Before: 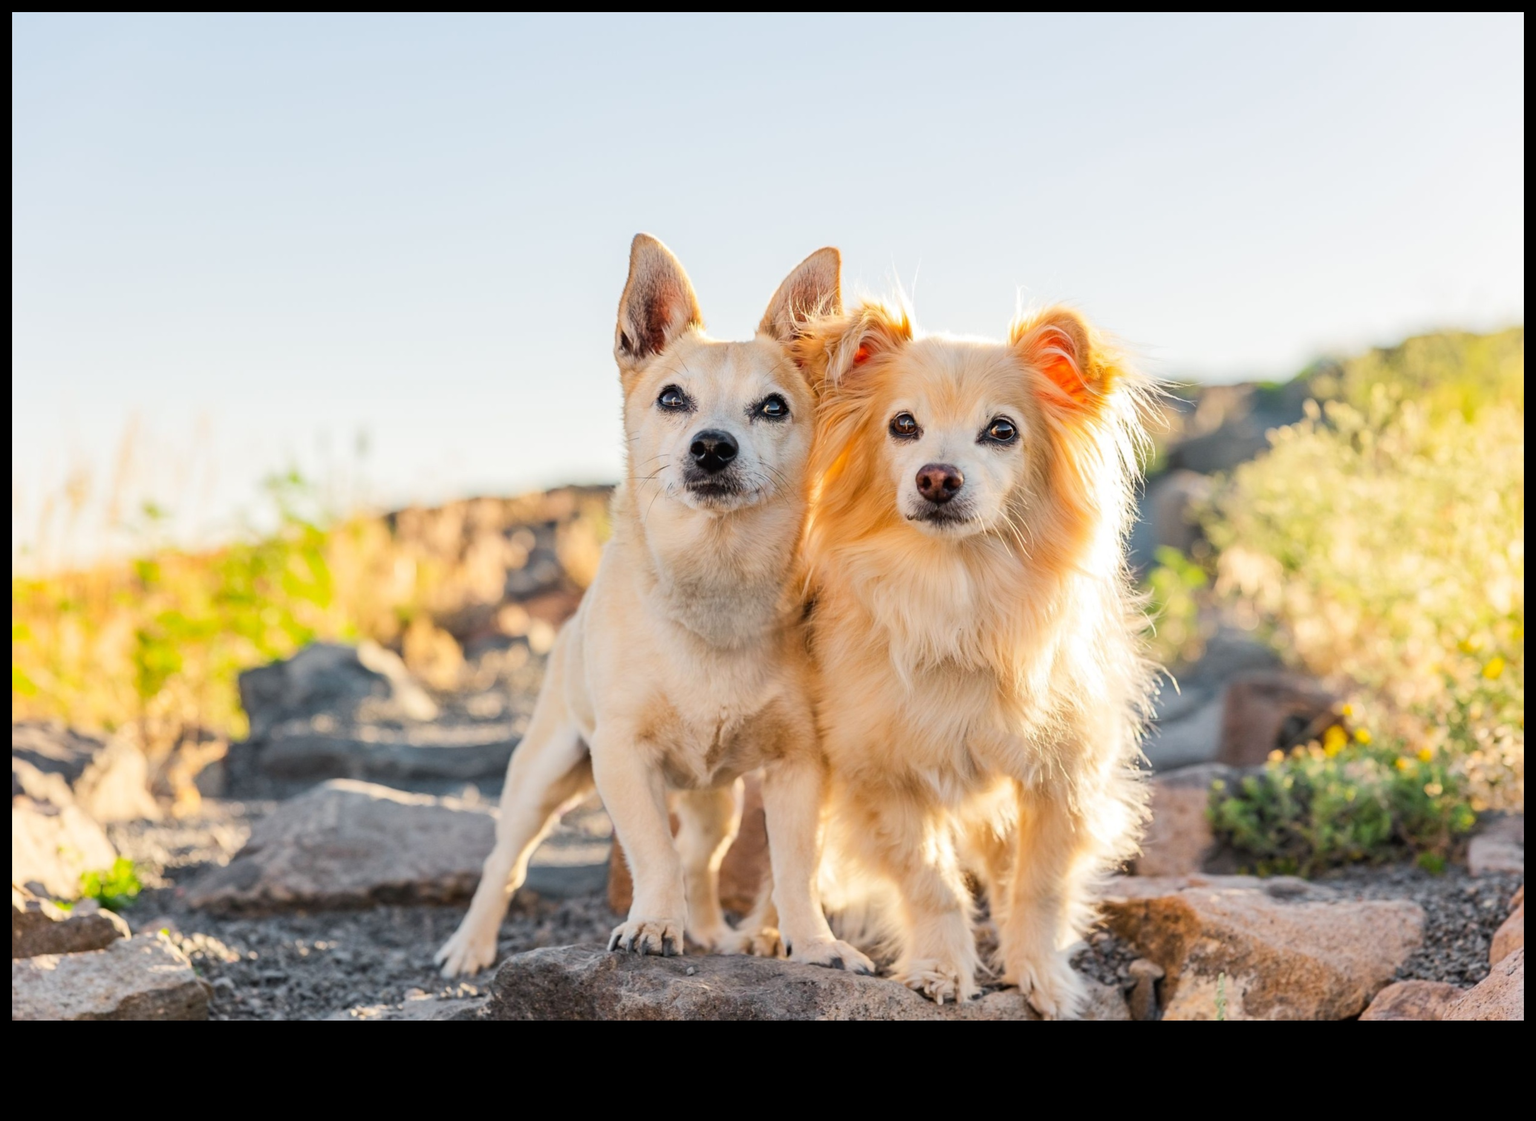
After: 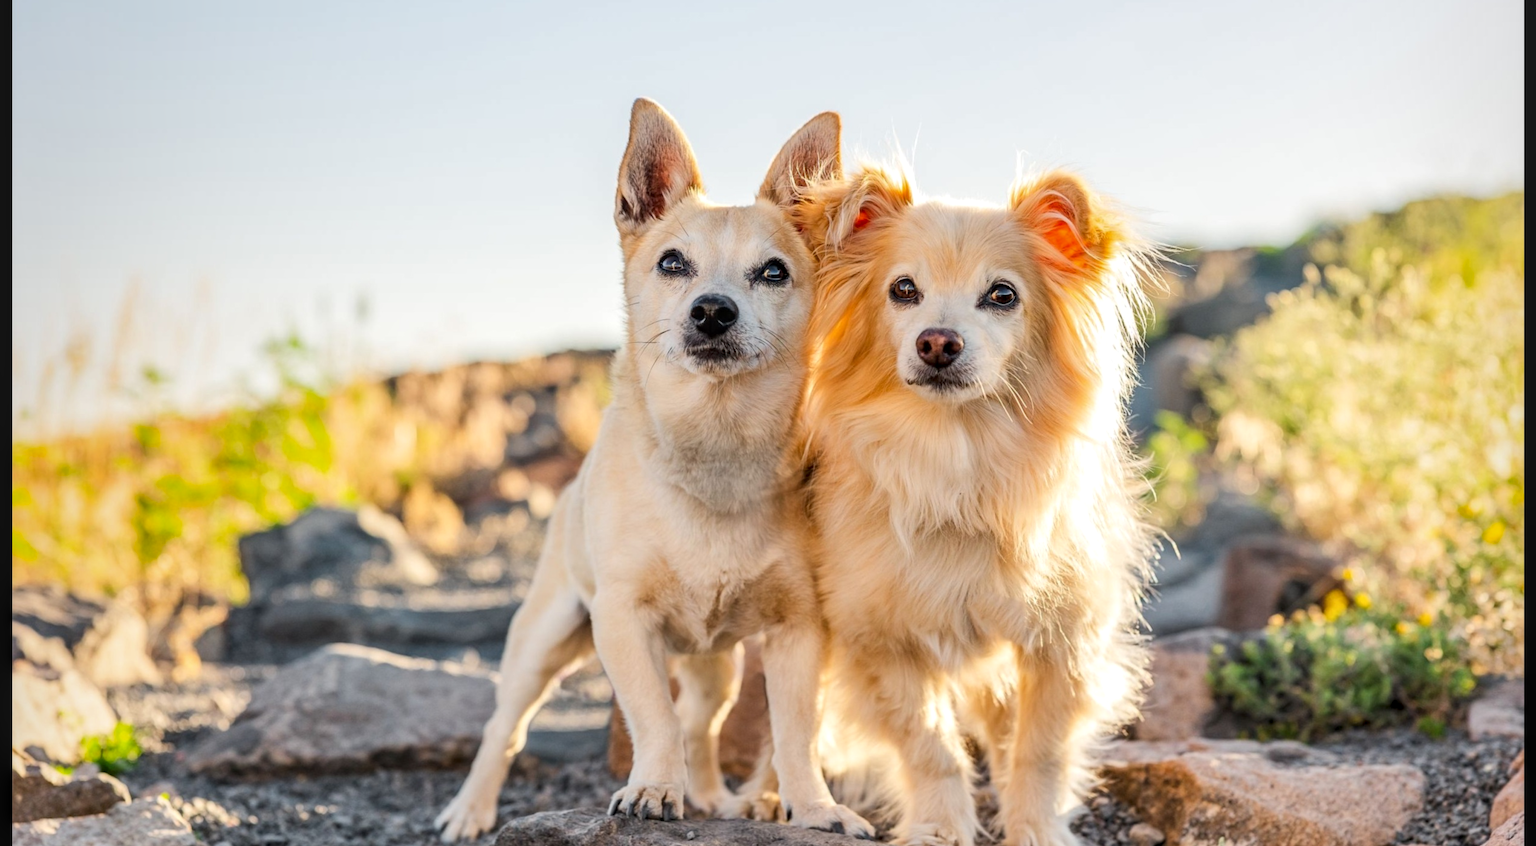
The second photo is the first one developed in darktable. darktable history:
local contrast: on, module defaults
crop and rotate: top 12.159%, bottom 12.29%
